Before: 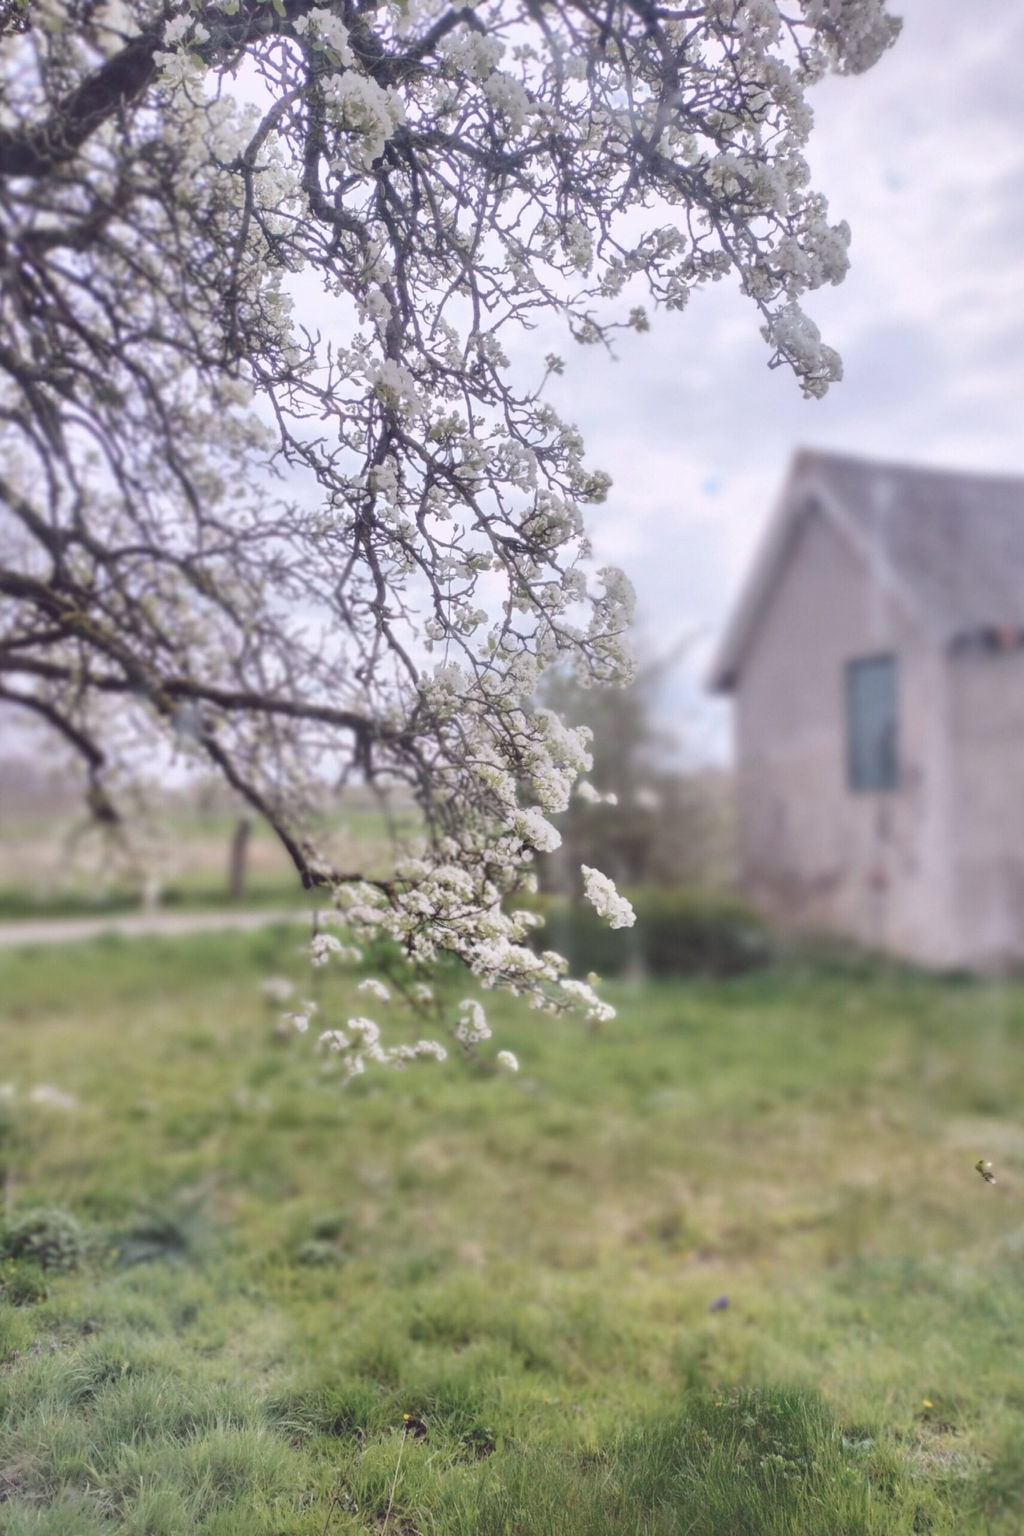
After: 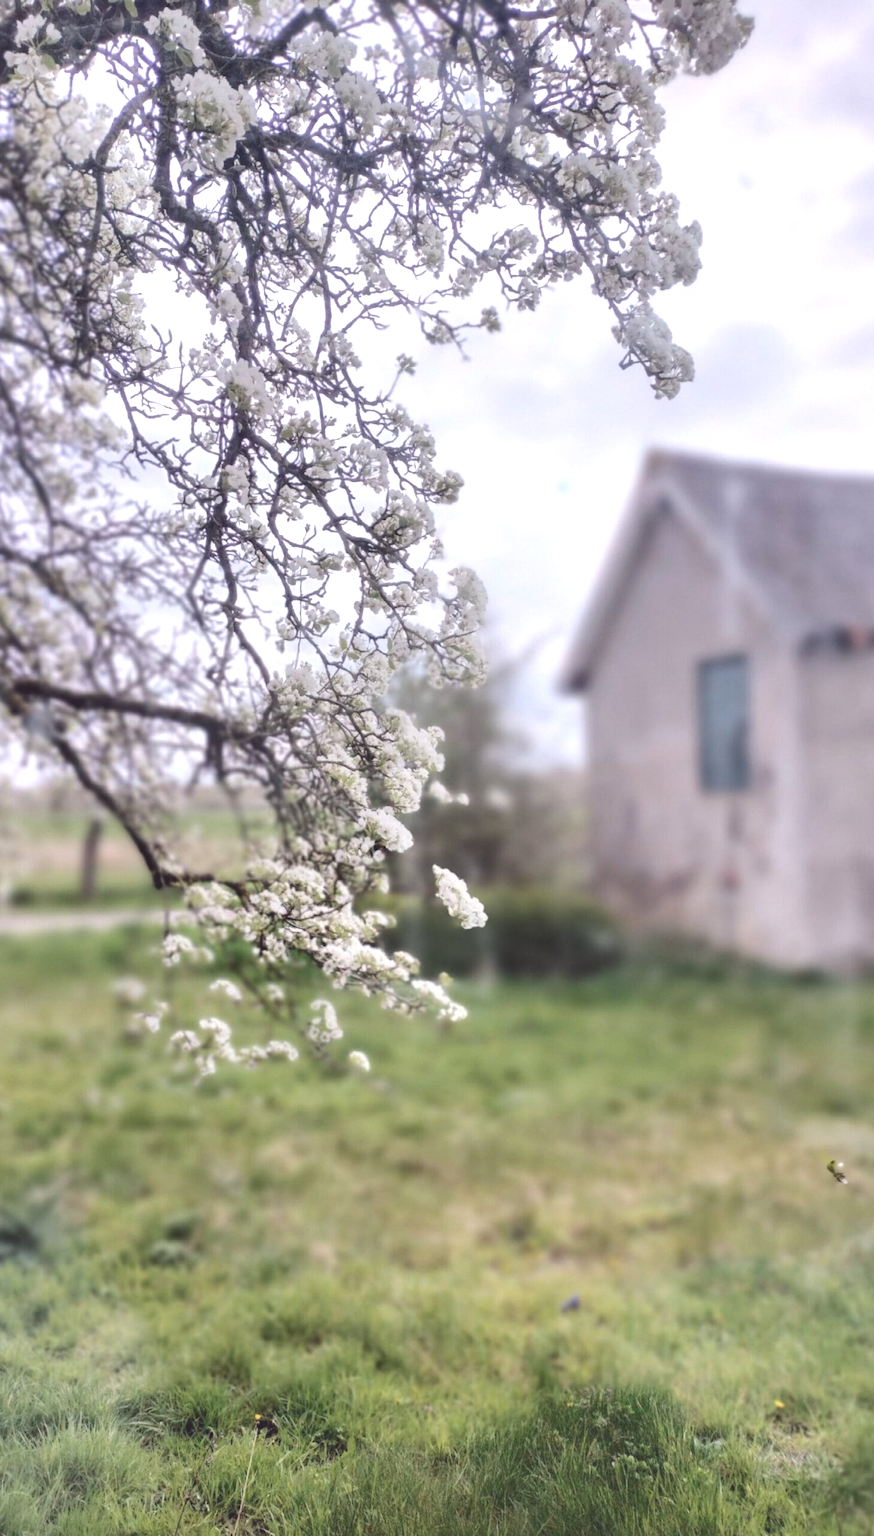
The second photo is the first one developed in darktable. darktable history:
crop and rotate: left 14.584%
tone equalizer: -8 EV -0.417 EV, -7 EV -0.389 EV, -6 EV -0.333 EV, -5 EV -0.222 EV, -3 EV 0.222 EV, -2 EV 0.333 EV, -1 EV 0.389 EV, +0 EV 0.417 EV, edges refinement/feathering 500, mask exposure compensation -1.57 EV, preserve details no
